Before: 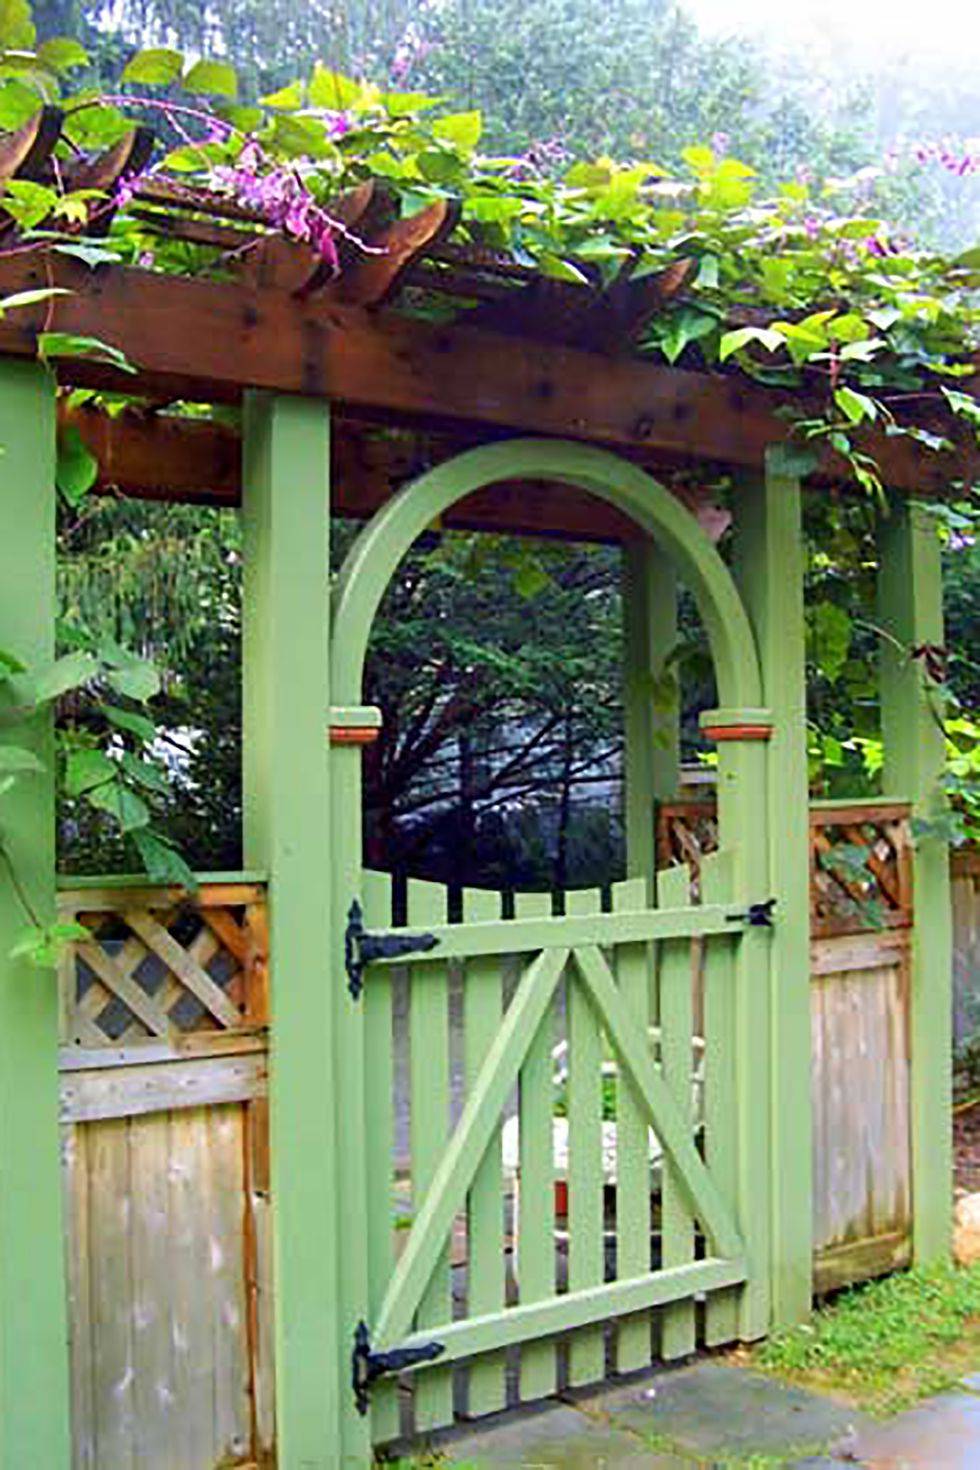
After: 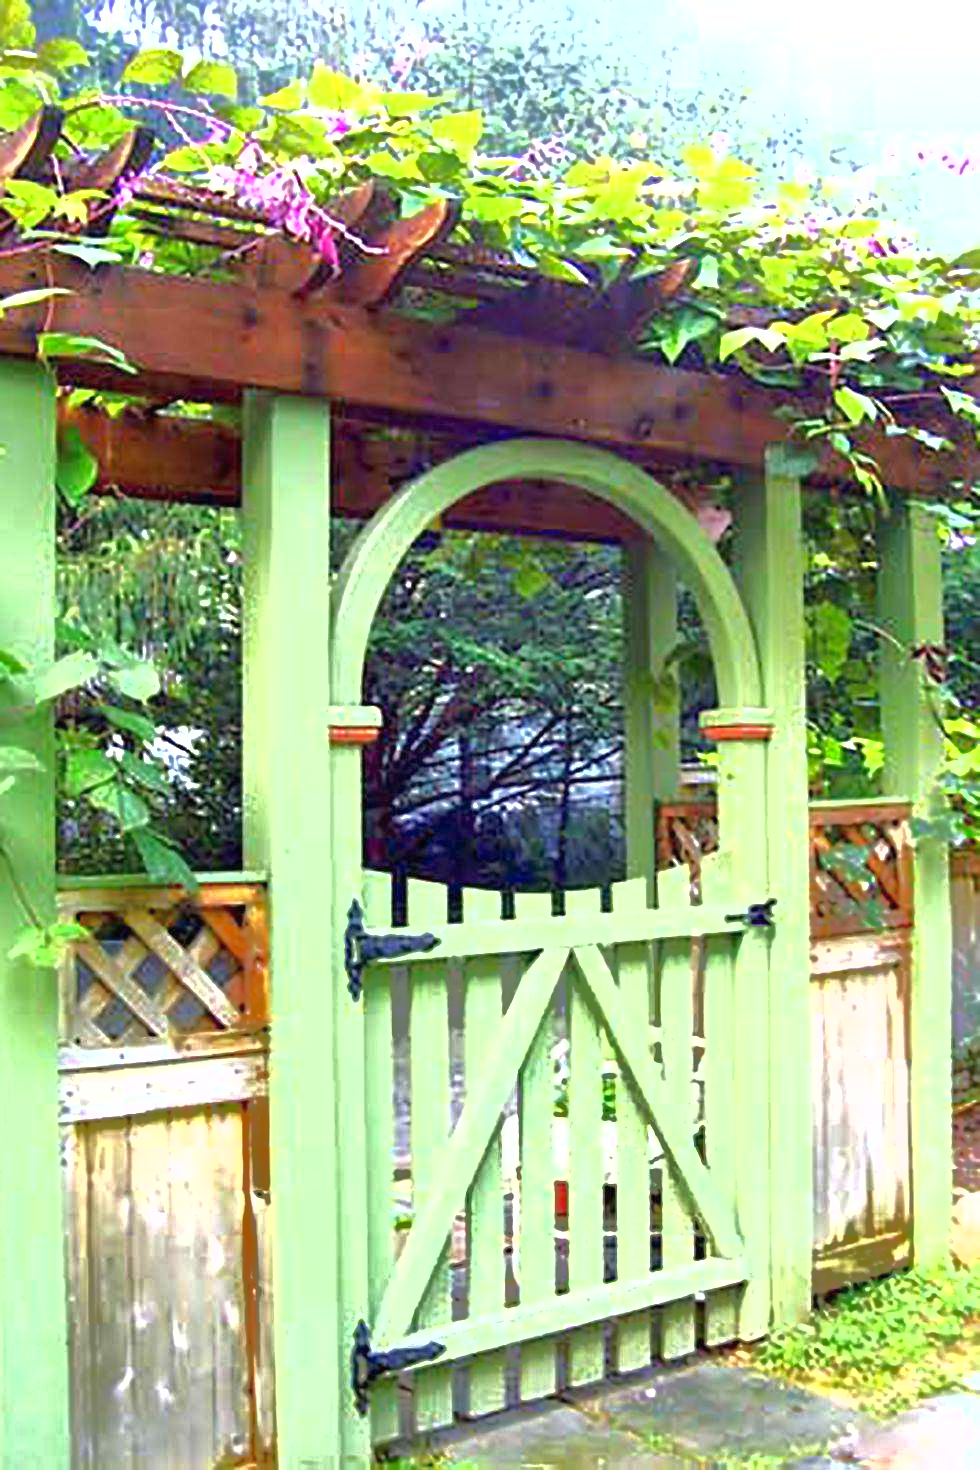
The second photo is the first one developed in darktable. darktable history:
shadows and highlights: shadows 39.97, highlights -59.97, highlights color adjustment 0.651%
exposure: black level correction 0, exposure 1.2 EV, compensate highlight preservation false
